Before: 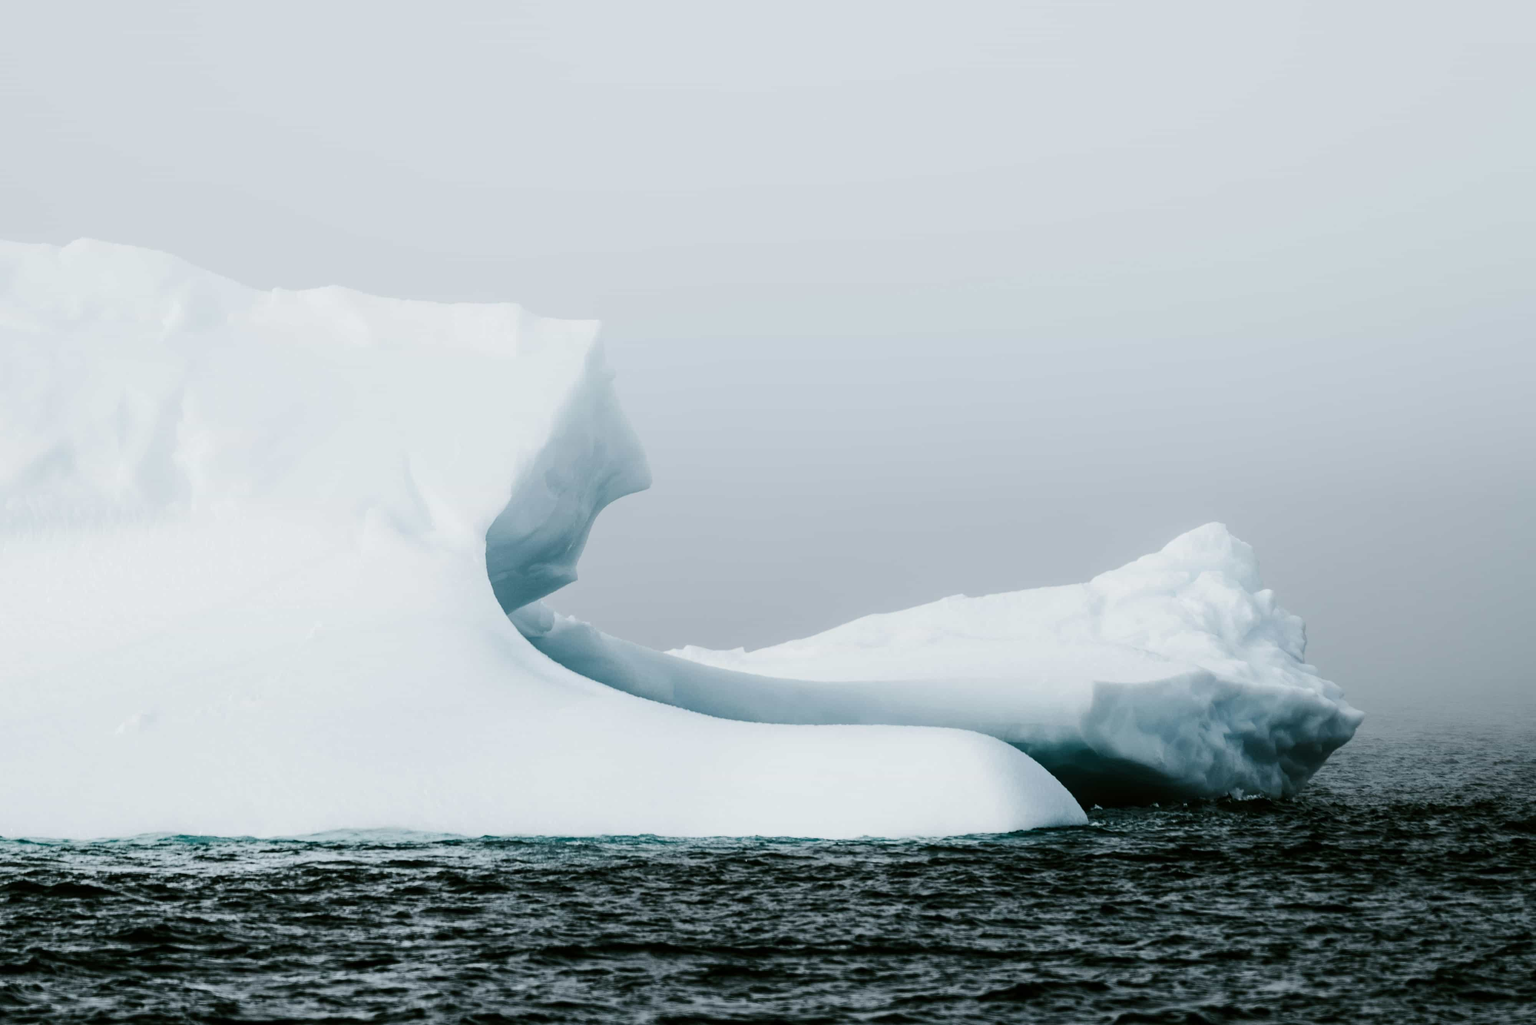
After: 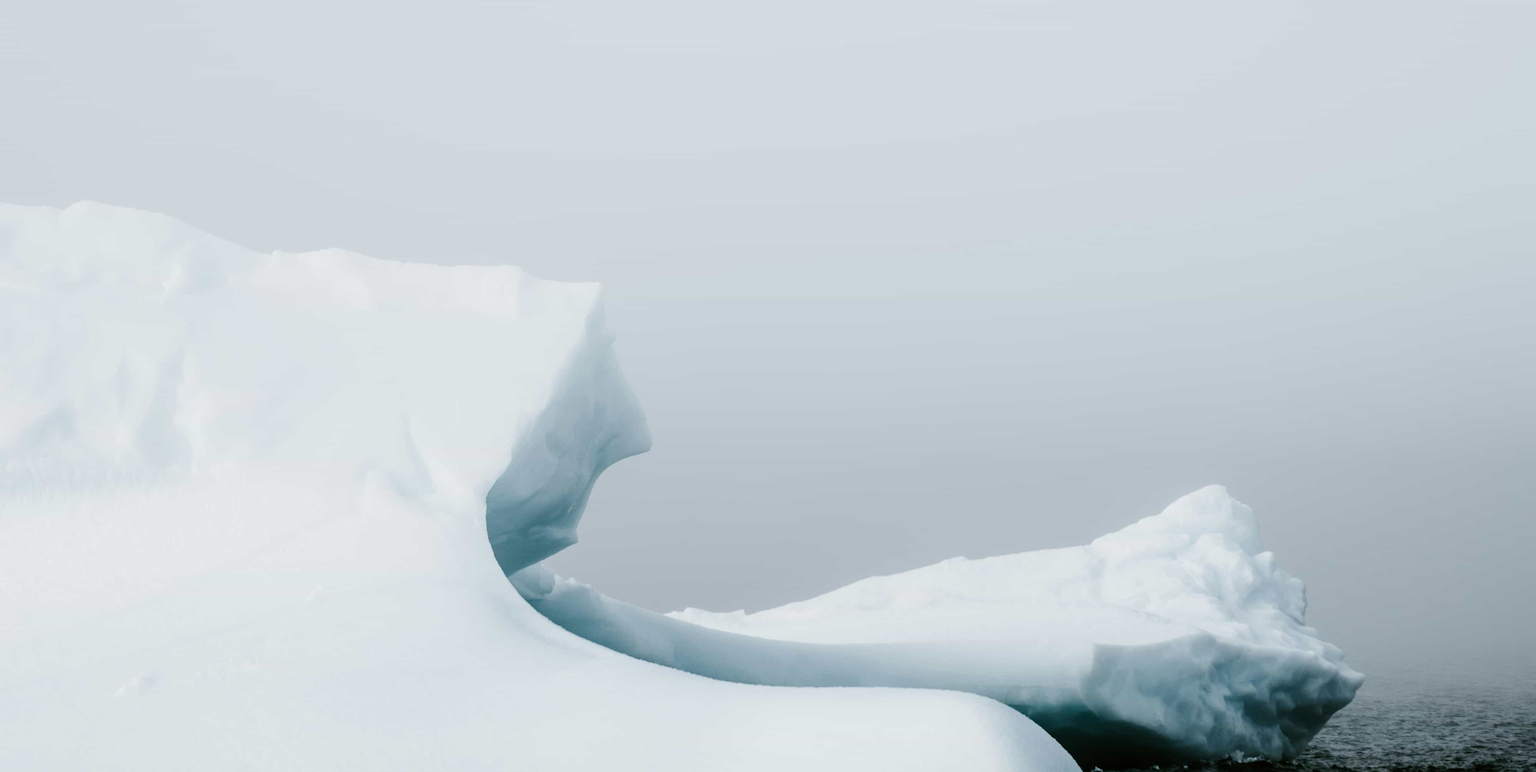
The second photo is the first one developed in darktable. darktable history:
crop: top 3.691%, bottom 20.882%
